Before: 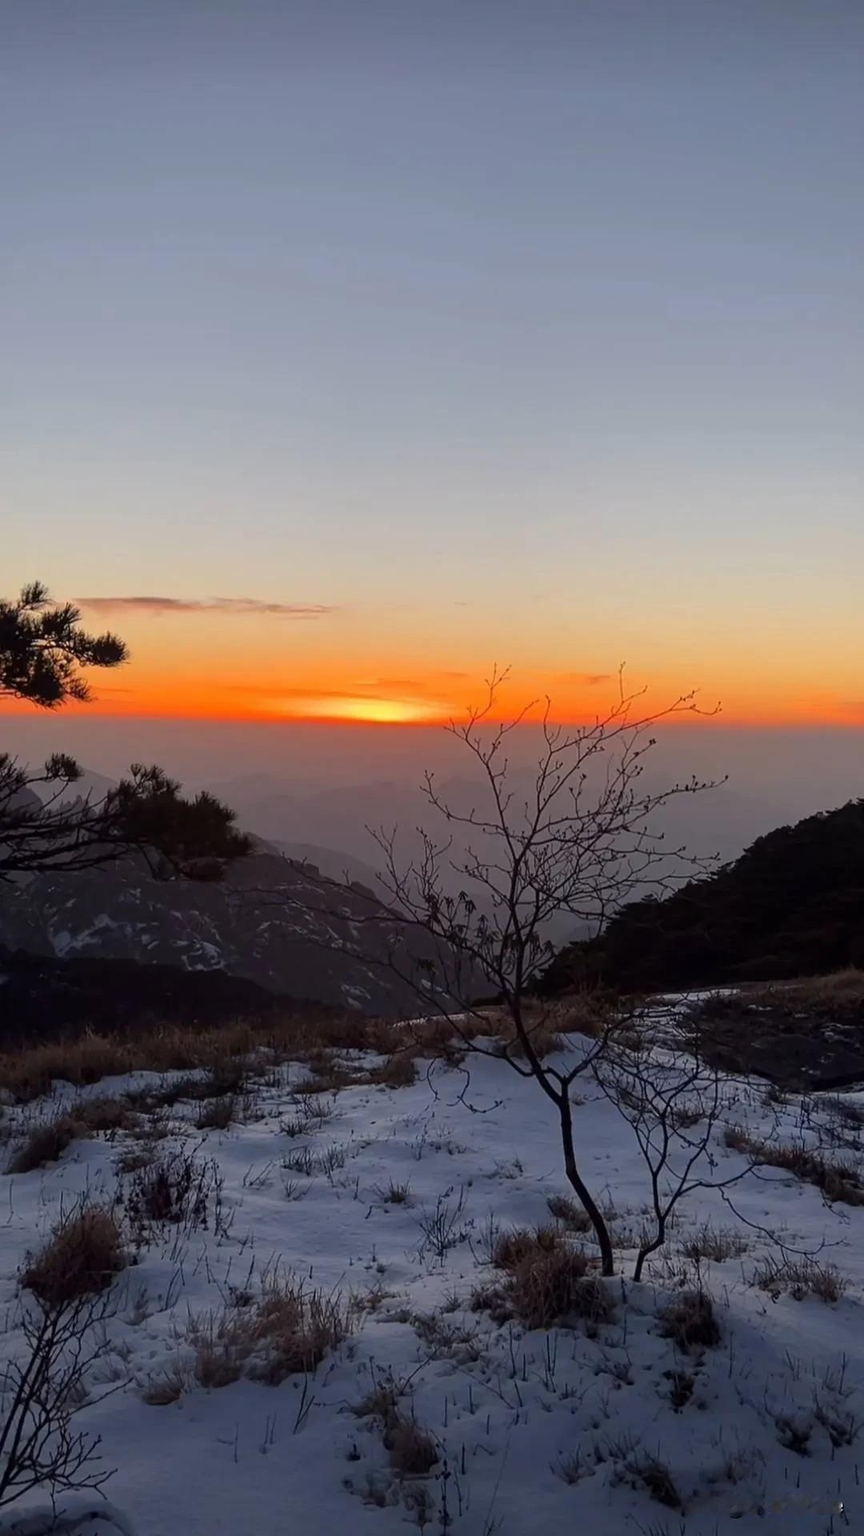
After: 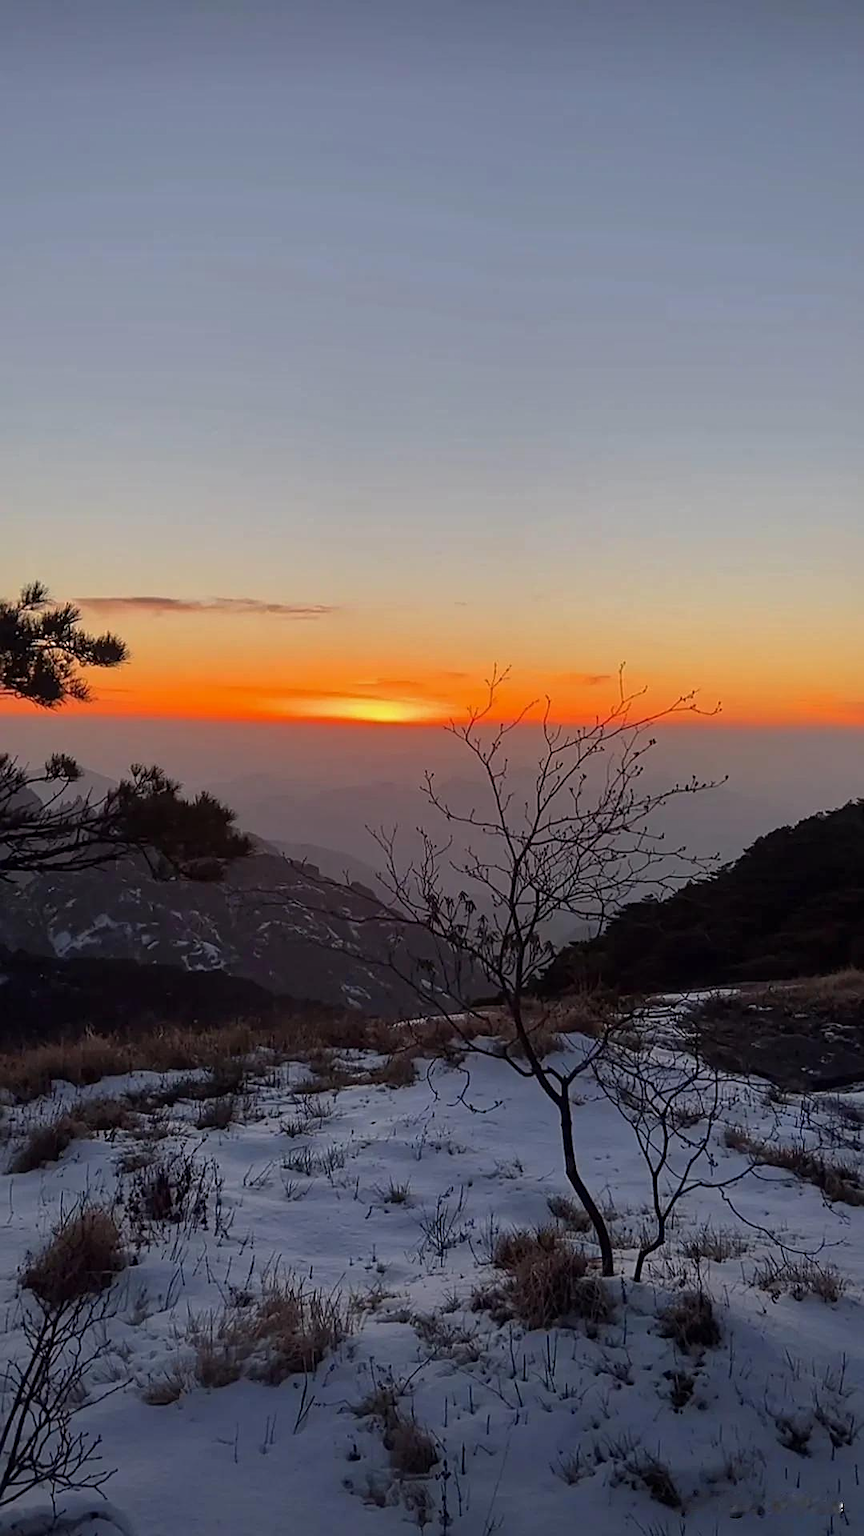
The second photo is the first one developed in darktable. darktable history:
sharpen: on, module defaults
shadows and highlights: shadows 30
